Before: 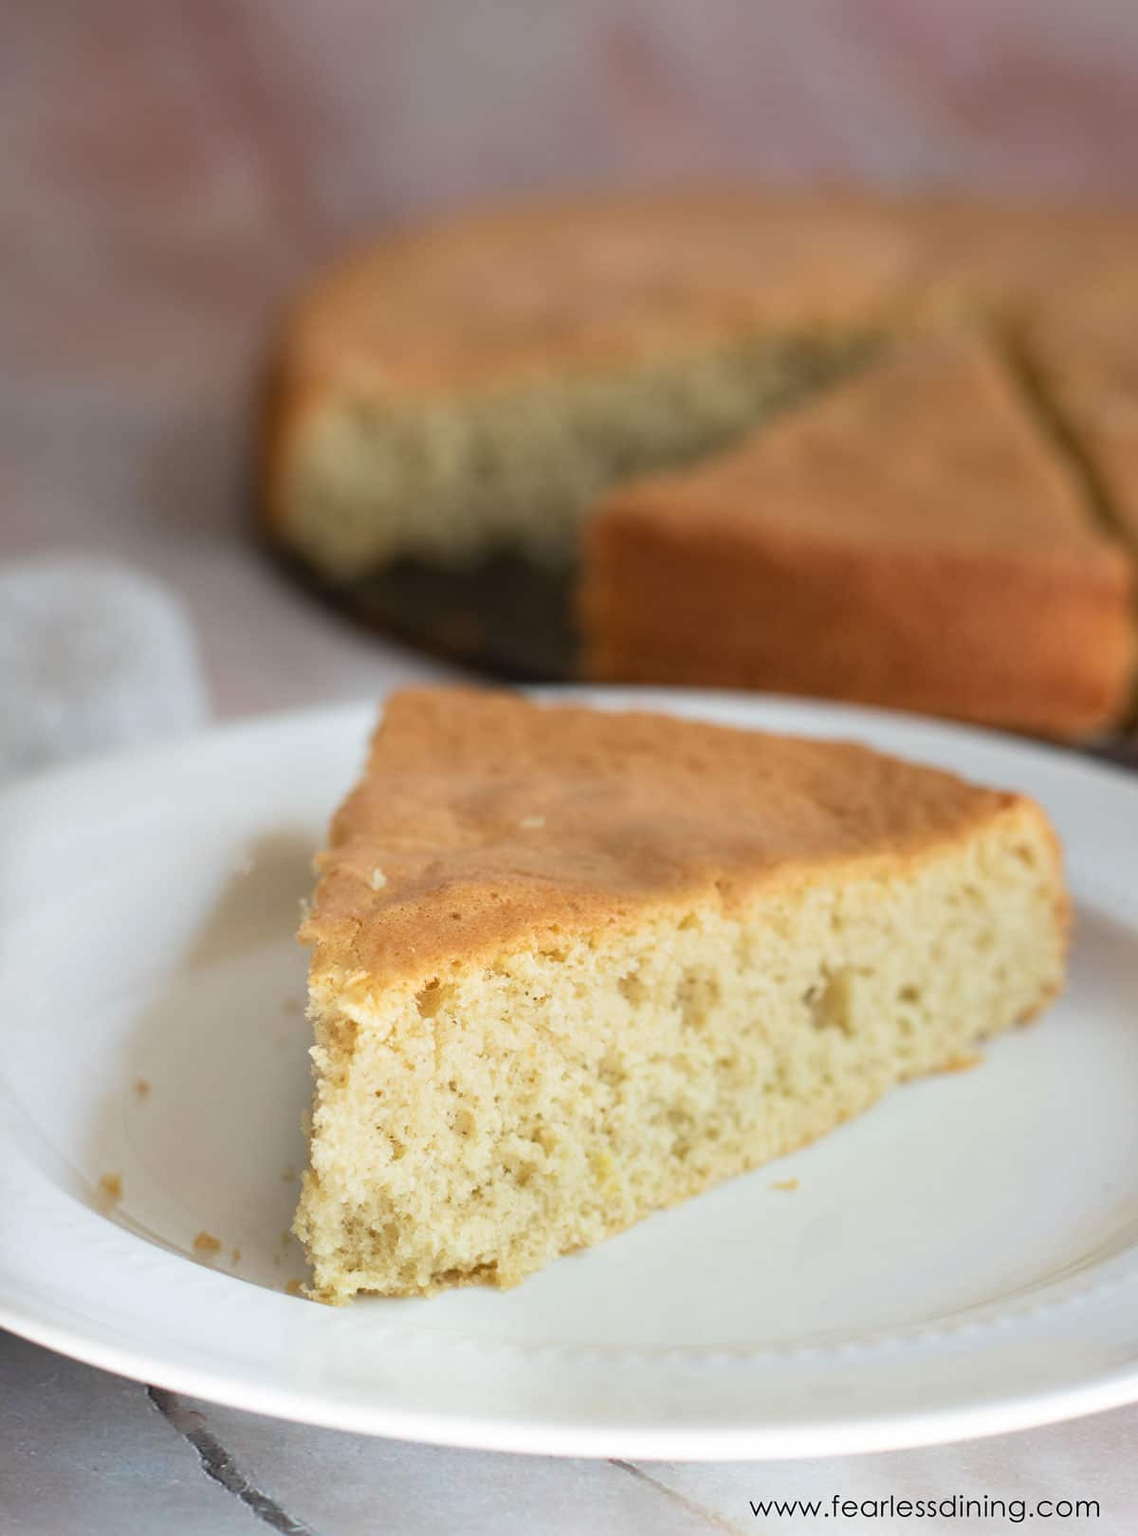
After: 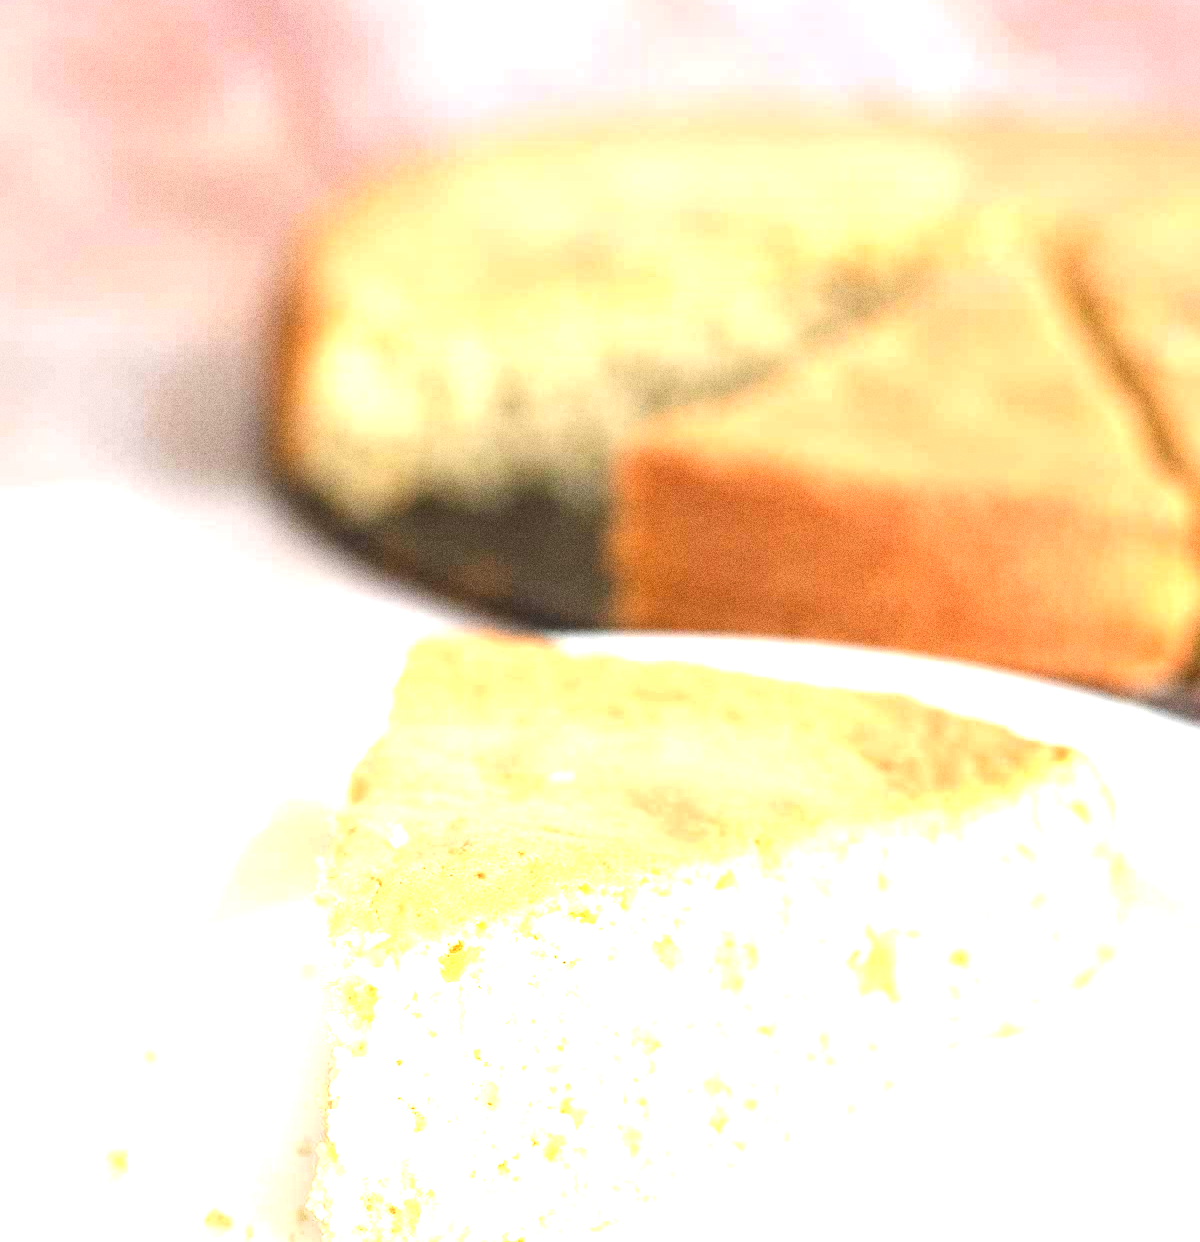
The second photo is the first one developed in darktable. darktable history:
exposure: exposure 2.207 EV, compensate highlight preservation false
grain: coarseness 0.09 ISO, strength 40%
crop: top 5.667%, bottom 17.637%
